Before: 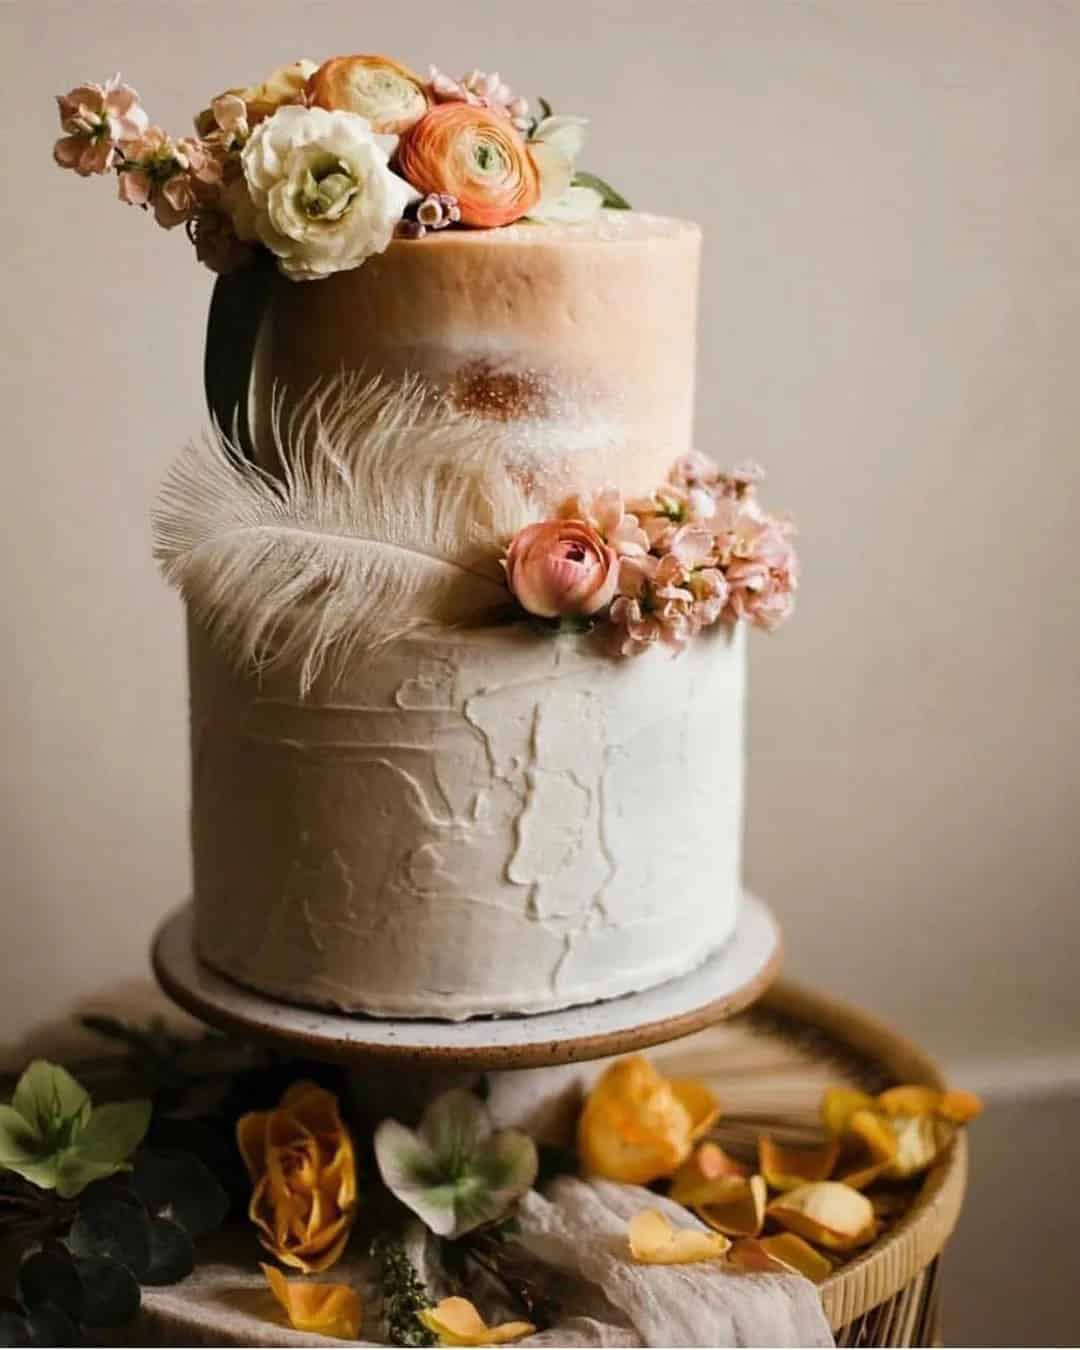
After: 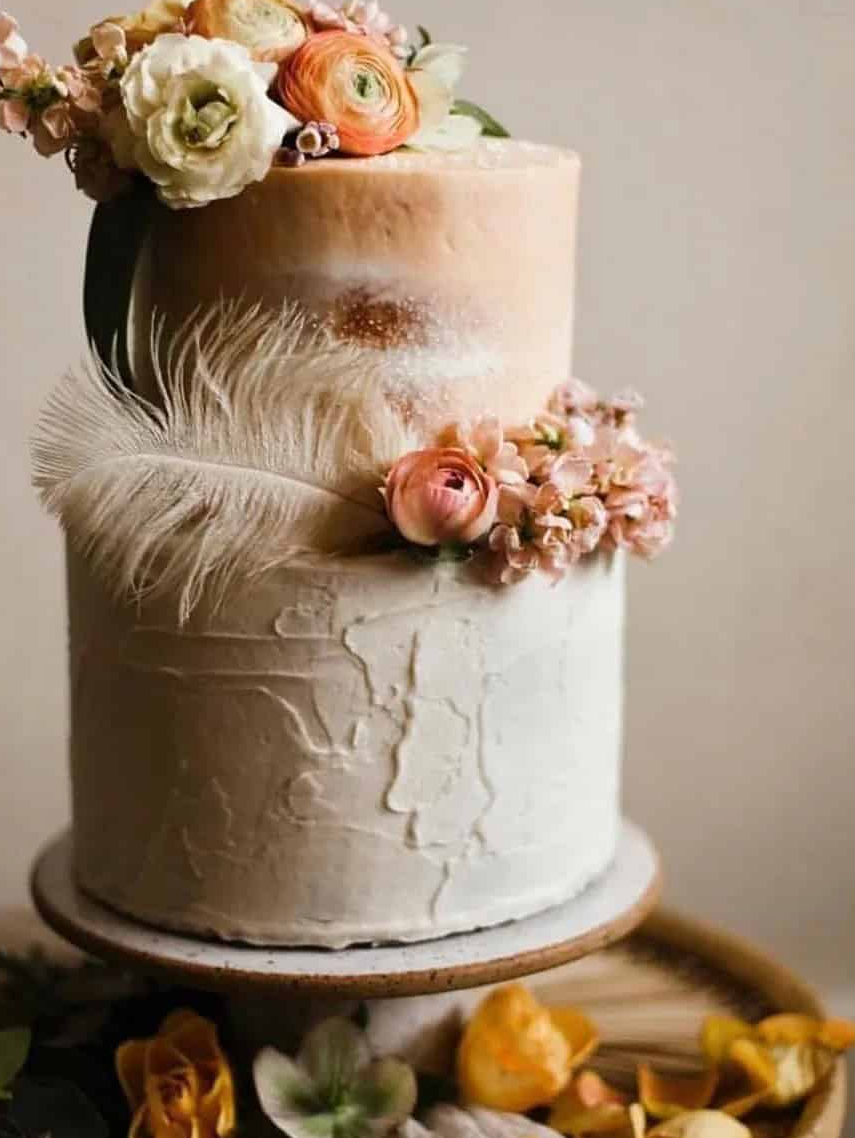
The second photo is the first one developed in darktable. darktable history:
tone equalizer: on, module defaults
crop: left 11.225%, top 5.381%, right 9.565%, bottom 10.314%
